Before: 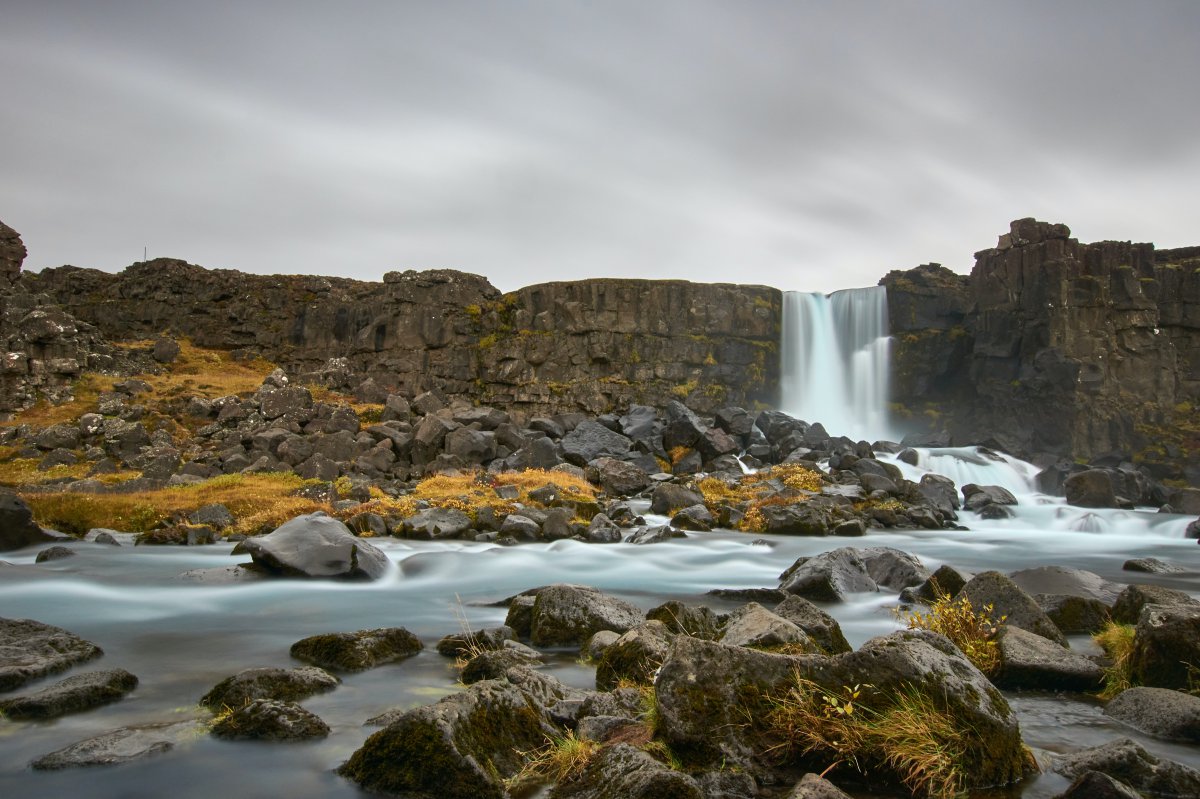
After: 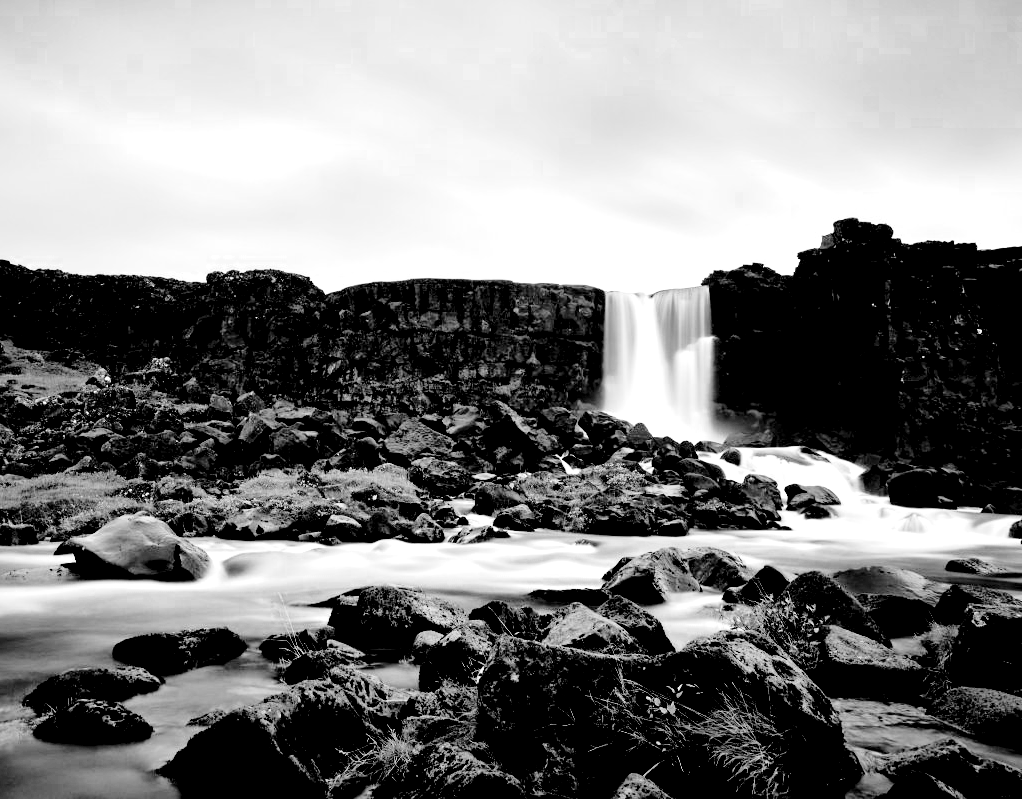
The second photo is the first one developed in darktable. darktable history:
exposure: black level correction 0, exposure 0.699 EV, compensate highlight preservation false
contrast brightness saturation: contrast 0.205, brightness 0.165, saturation 0.217
color zones: curves: ch0 [(0, 0.613) (0.01, 0.613) (0.245, 0.448) (0.498, 0.529) (0.642, 0.665) (0.879, 0.777) (0.99, 0.613)]; ch1 [(0, 0) (0.143, 0) (0.286, 0) (0.429, 0) (0.571, 0) (0.714, 0) (0.857, 0)], mix 25.88%
shadows and highlights: shadows -20.08, white point adjustment -1.95, highlights -35.21
levels: levels [0.514, 0.759, 1]
base curve: curves: ch0 [(0, 0) (0.032, 0.025) (0.121, 0.166) (0.206, 0.329) (0.605, 0.79) (1, 1)], preserve colors none
crop and rotate: left 14.782%
